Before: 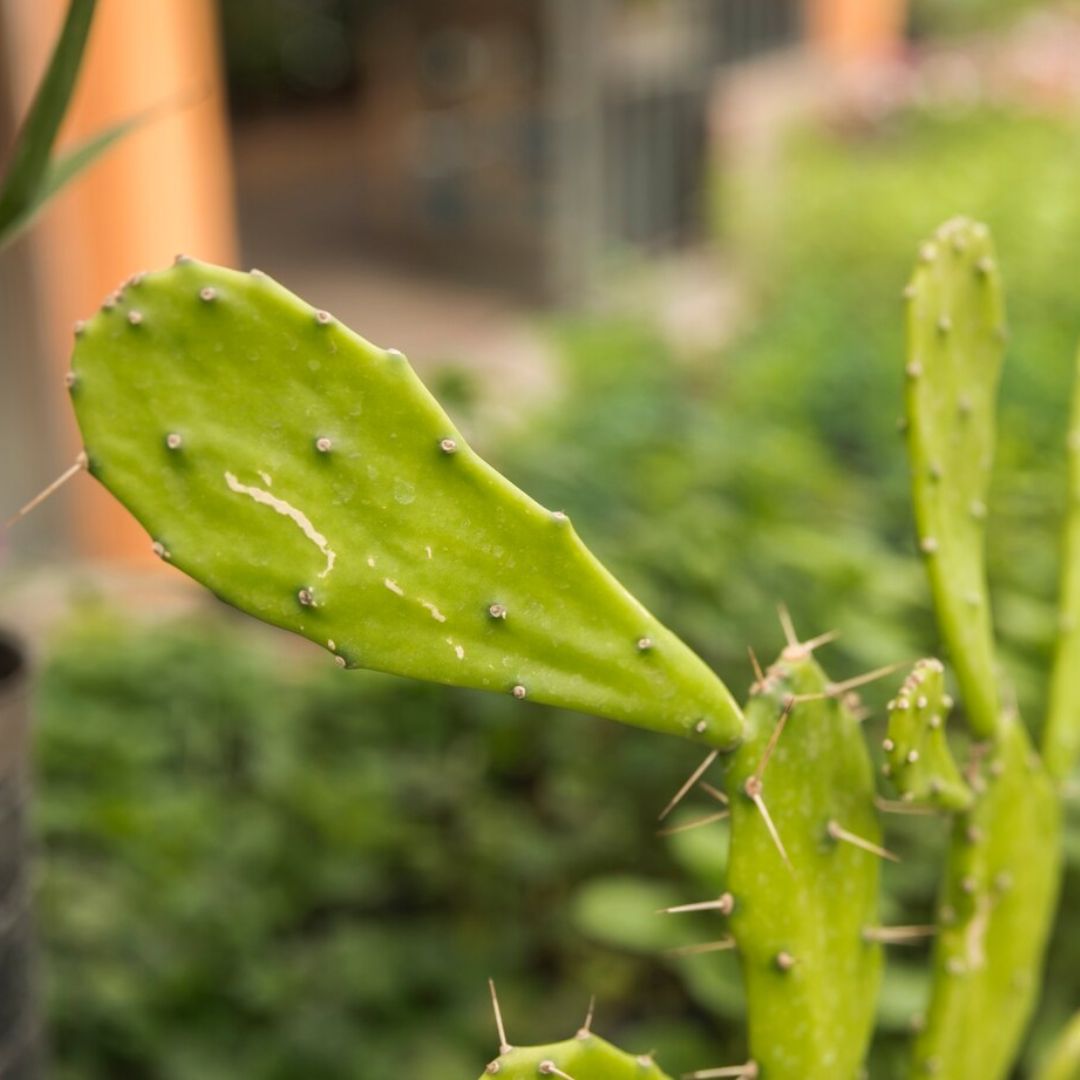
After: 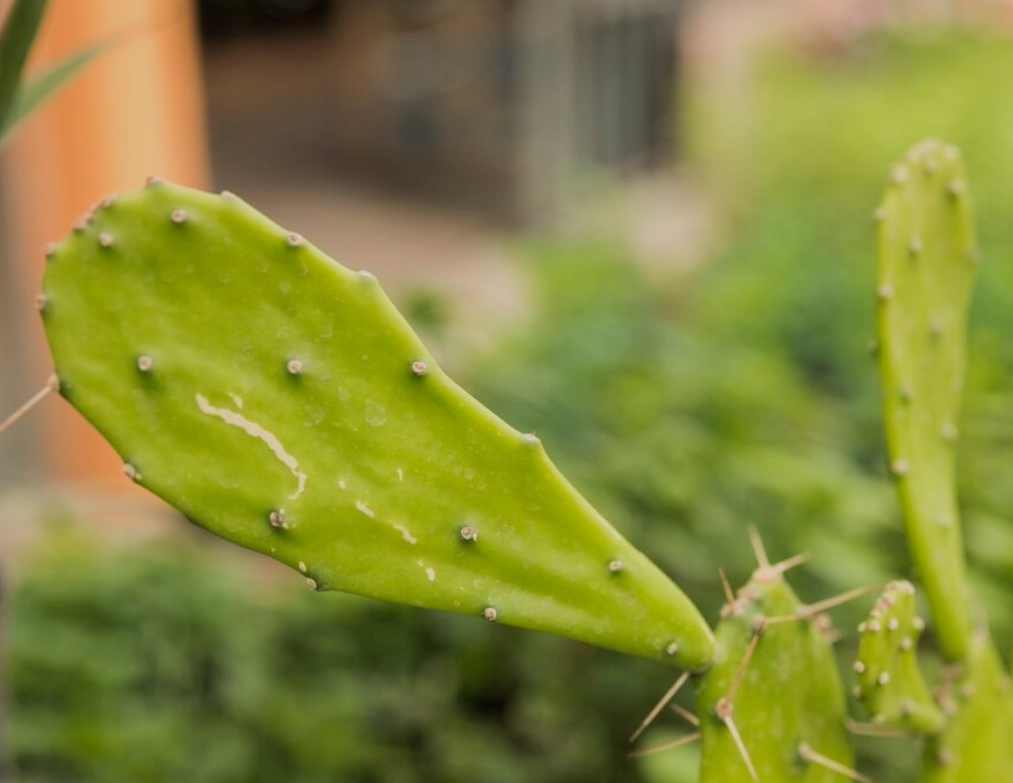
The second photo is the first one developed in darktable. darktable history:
filmic rgb: black relative exposure -7.65 EV, white relative exposure 4.56 EV, hardness 3.61, color science v6 (2022)
crop: left 2.737%, top 7.287%, right 3.421%, bottom 20.179%
